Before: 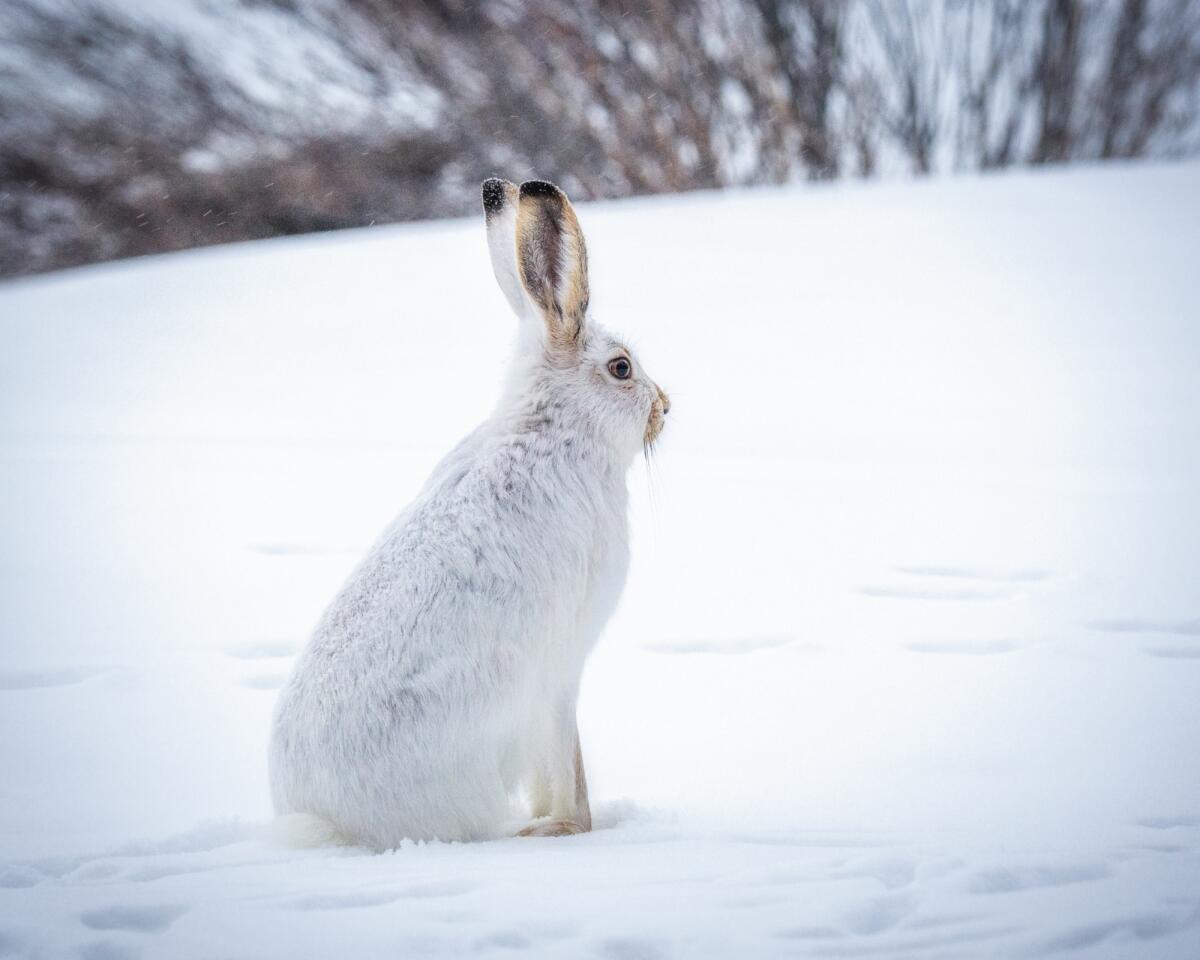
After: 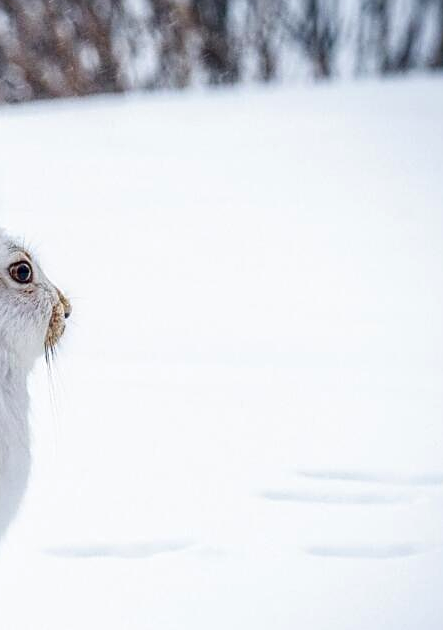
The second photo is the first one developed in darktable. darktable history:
crop and rotate: left 49.936%, top 10.094%, right 13.136%, bottom 24.256%
sharpen: on, module defaults
contrast brightness saturation: contrast 0.07, brightness -0.14, saturation 0.11
haze removal: compatibility mode true, adaptive false
